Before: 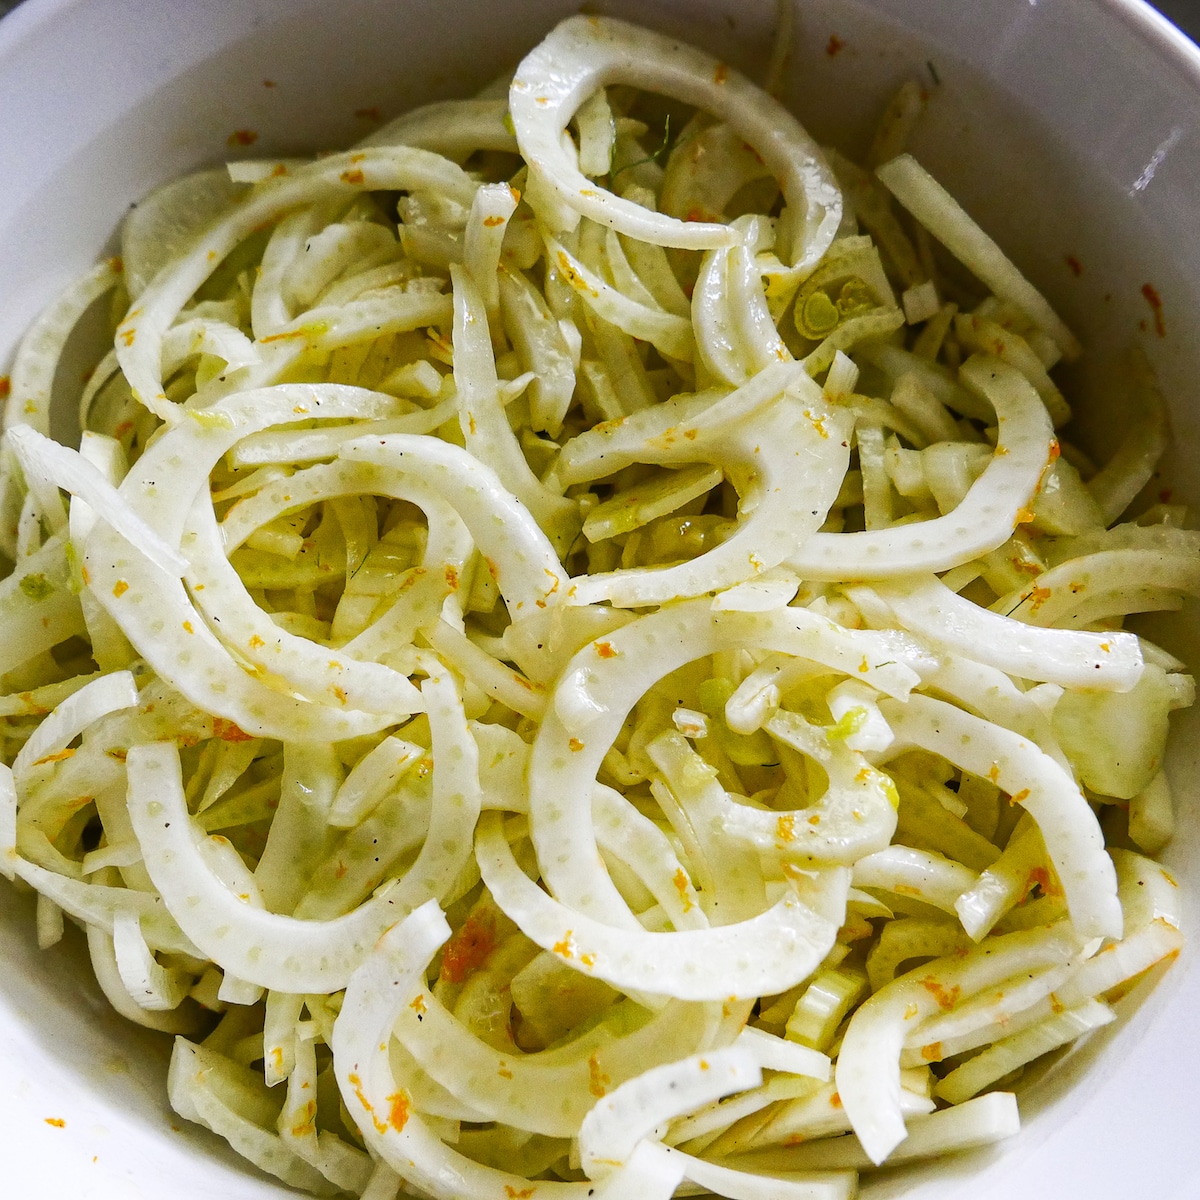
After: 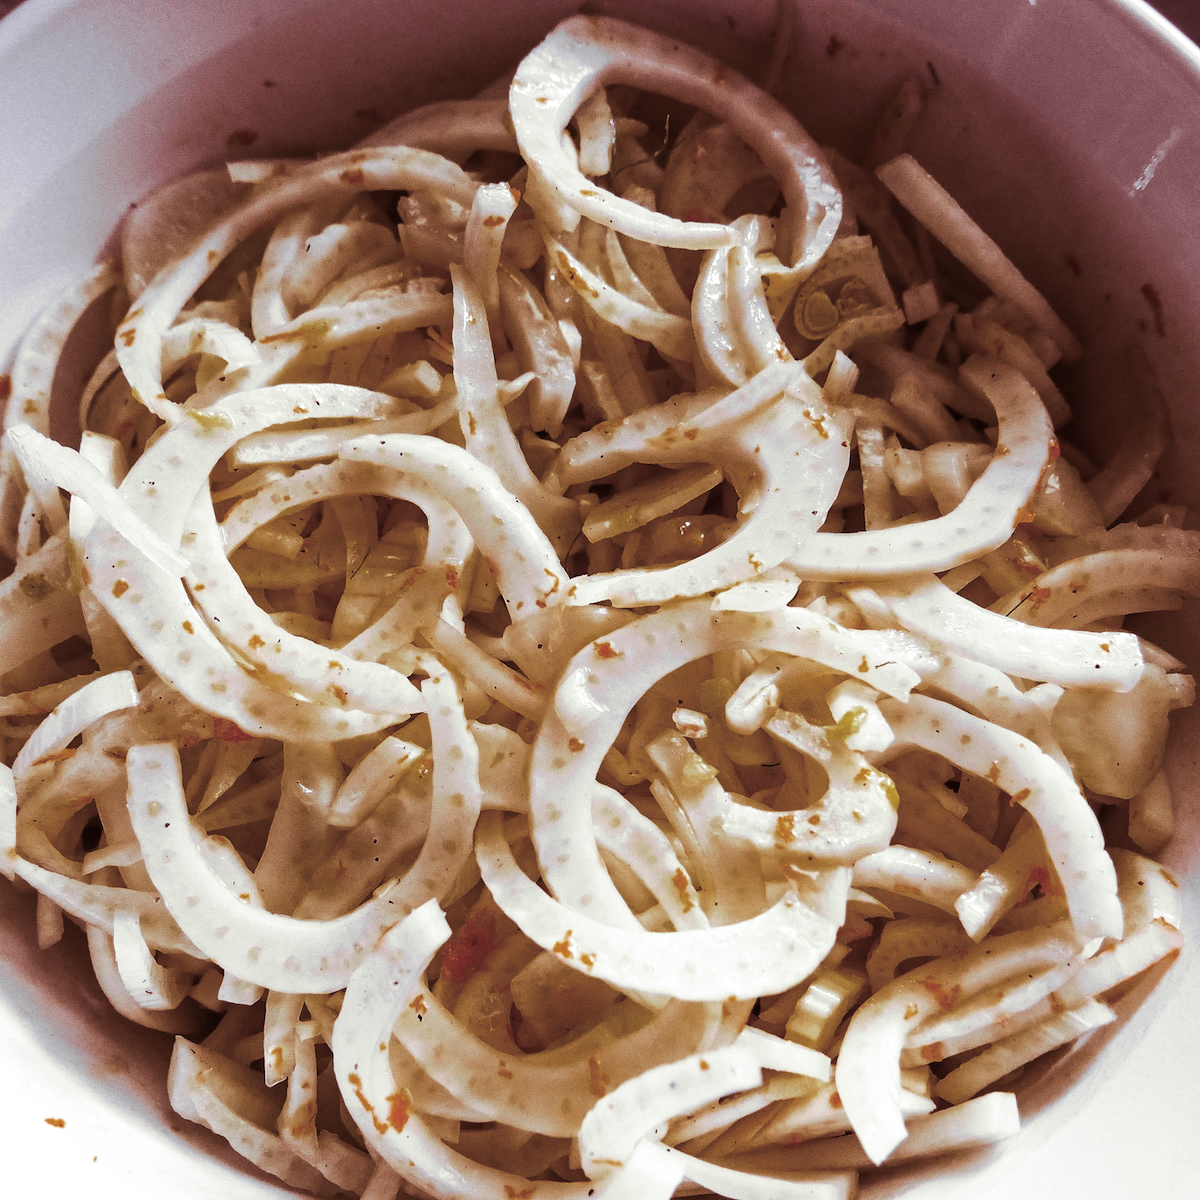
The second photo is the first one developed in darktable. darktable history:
color zones: curves: ch0 [(0.004, 0.388) (0.125, 0.392) (0.25, 0.404) (0.375, 0.5) (0.5, 0.5) (0.625, 0.5) (0.75, 0.5) (0.875, 0.5)]; ch1 [(0, 0.5) (0.125, 0.5) (0.25, 0.5) (0.375, 0.124) (0.524, 0.124) (0.645, 0.128) (0.789, 0.132) (0.914, 0.096) (0.998, 0.068)]
split-toning: compress 20%
white balance: red 1.042, blue 1.17
